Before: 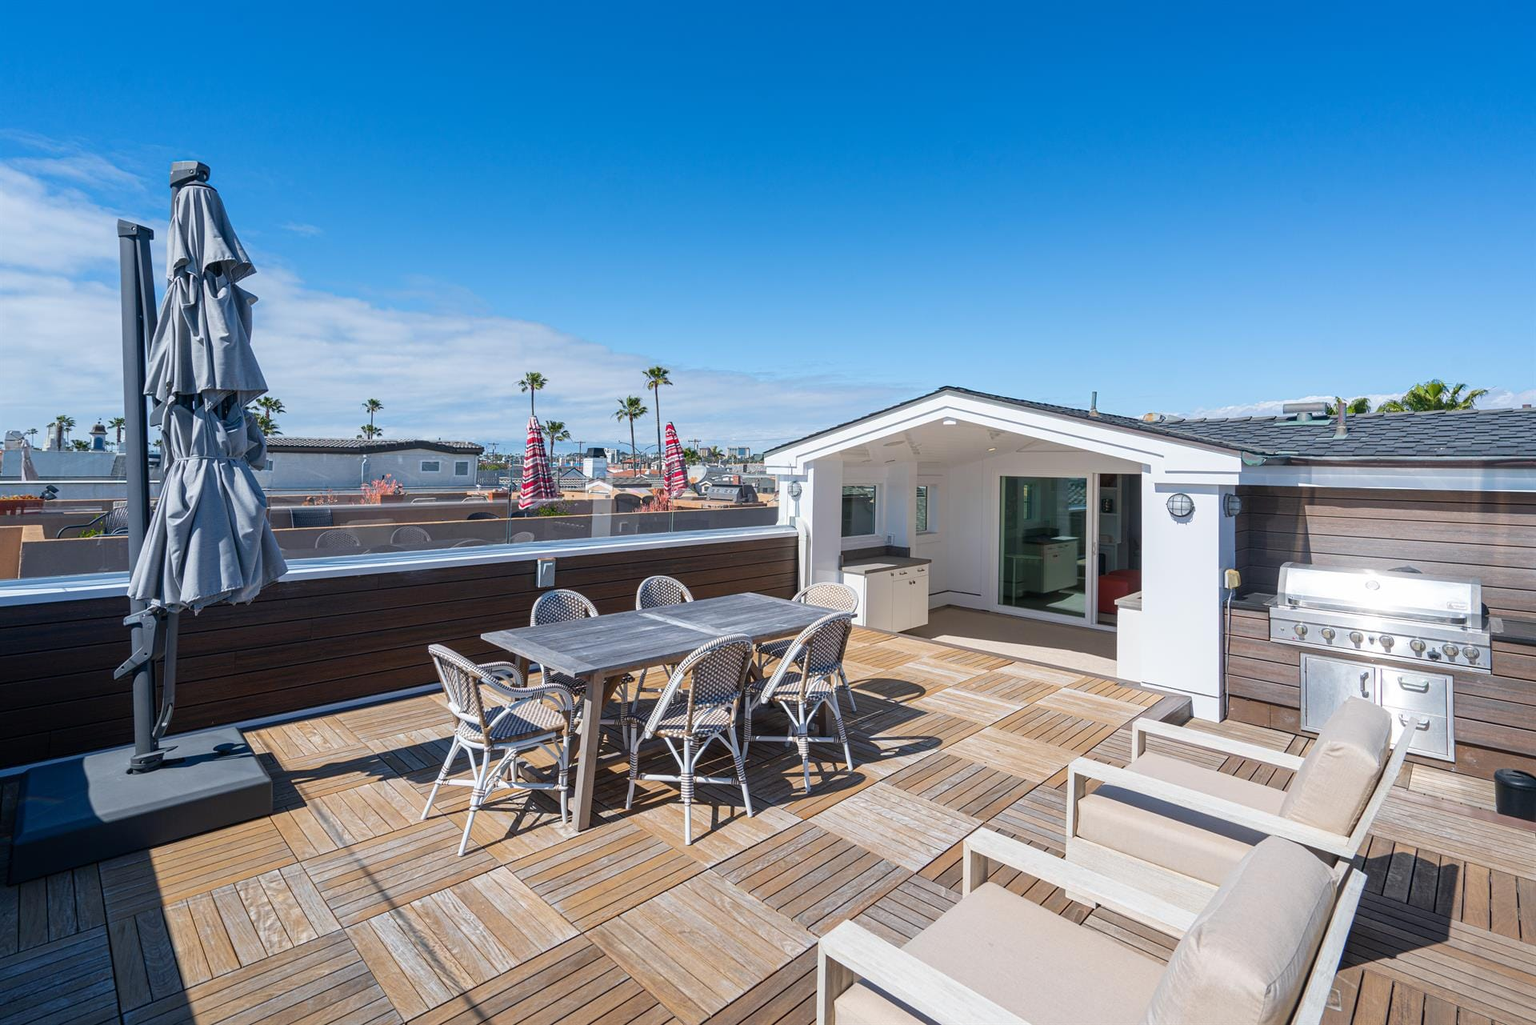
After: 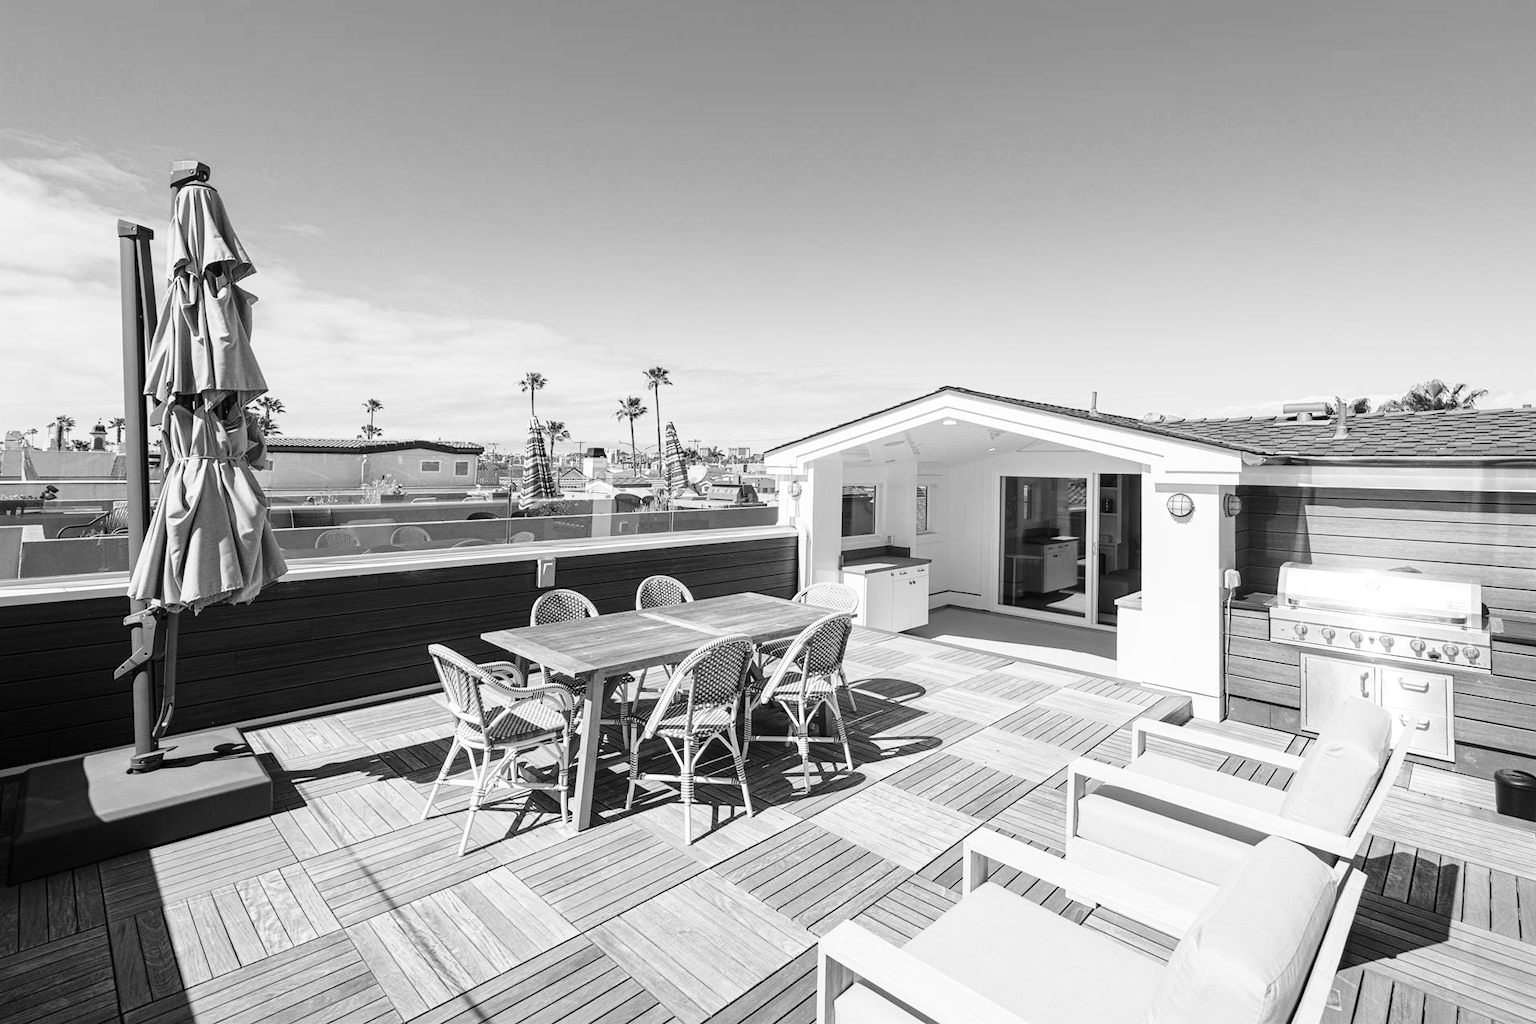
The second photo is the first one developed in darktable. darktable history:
base curve: curves: ch0 [(0, 0) (0.028, 0.03) (0.121, 0.232) (0.46, 0.748) (0.859, 0.968) (1, 1)], preserve colors none
color zones: curves: ch1 [(0, -0.014) (0.143, -0.013) (0.286, -0.013) (0.429, -0.016) (0.571, -0.019) (0.714, -0.015) (0.857, 0.002) (1, -0.014)]
